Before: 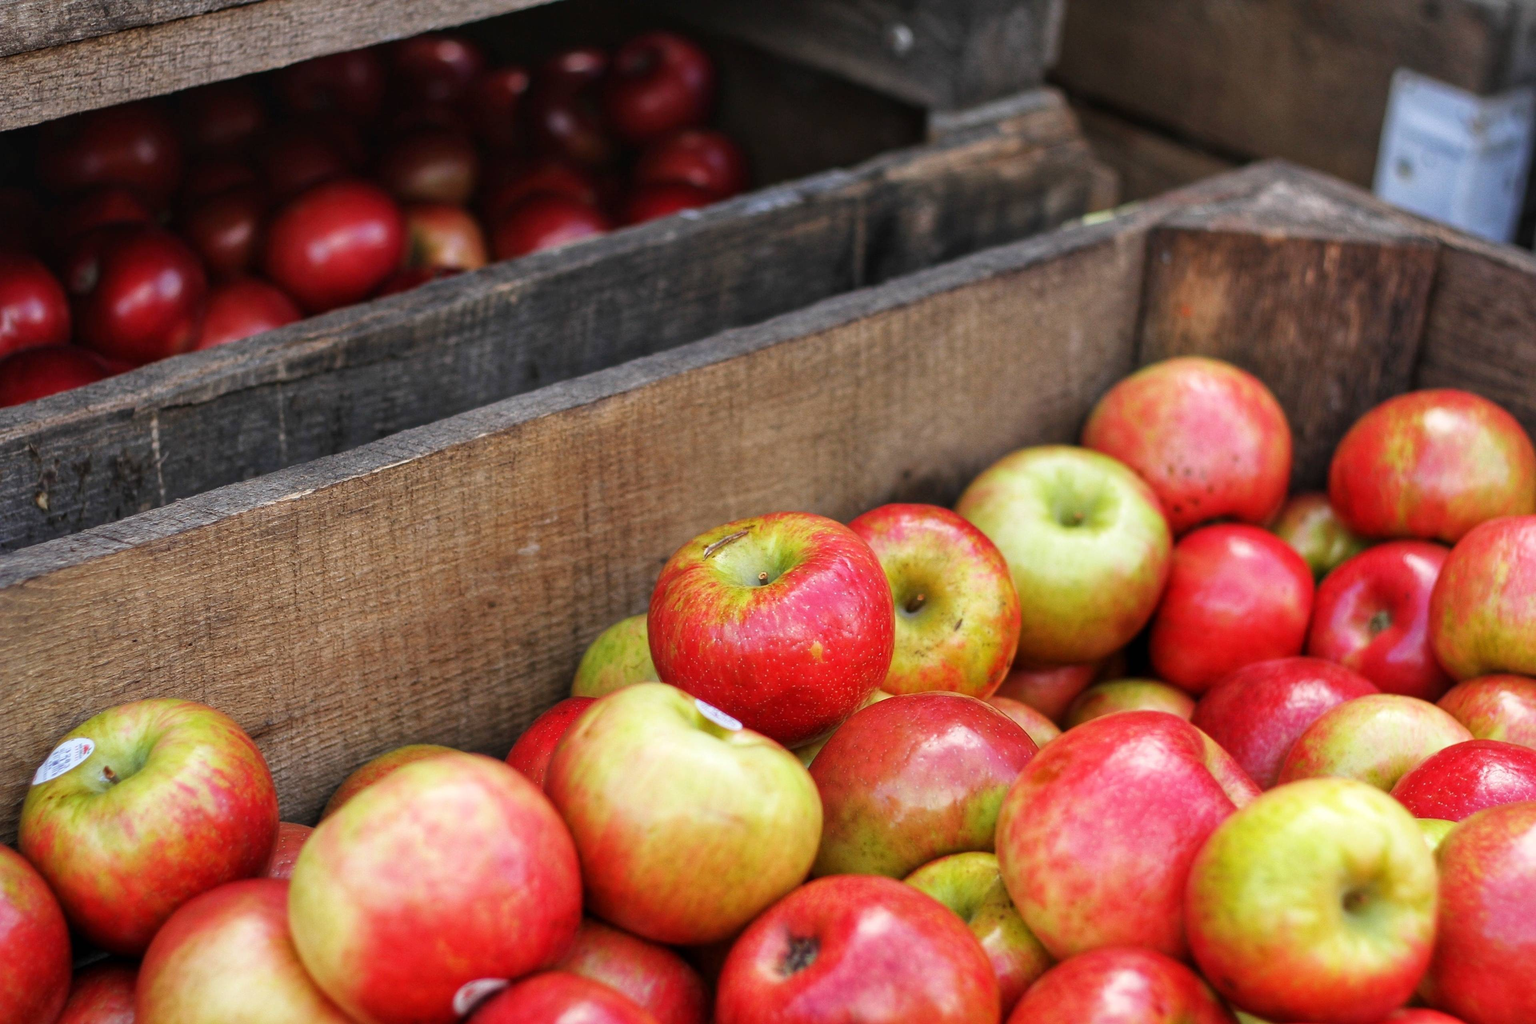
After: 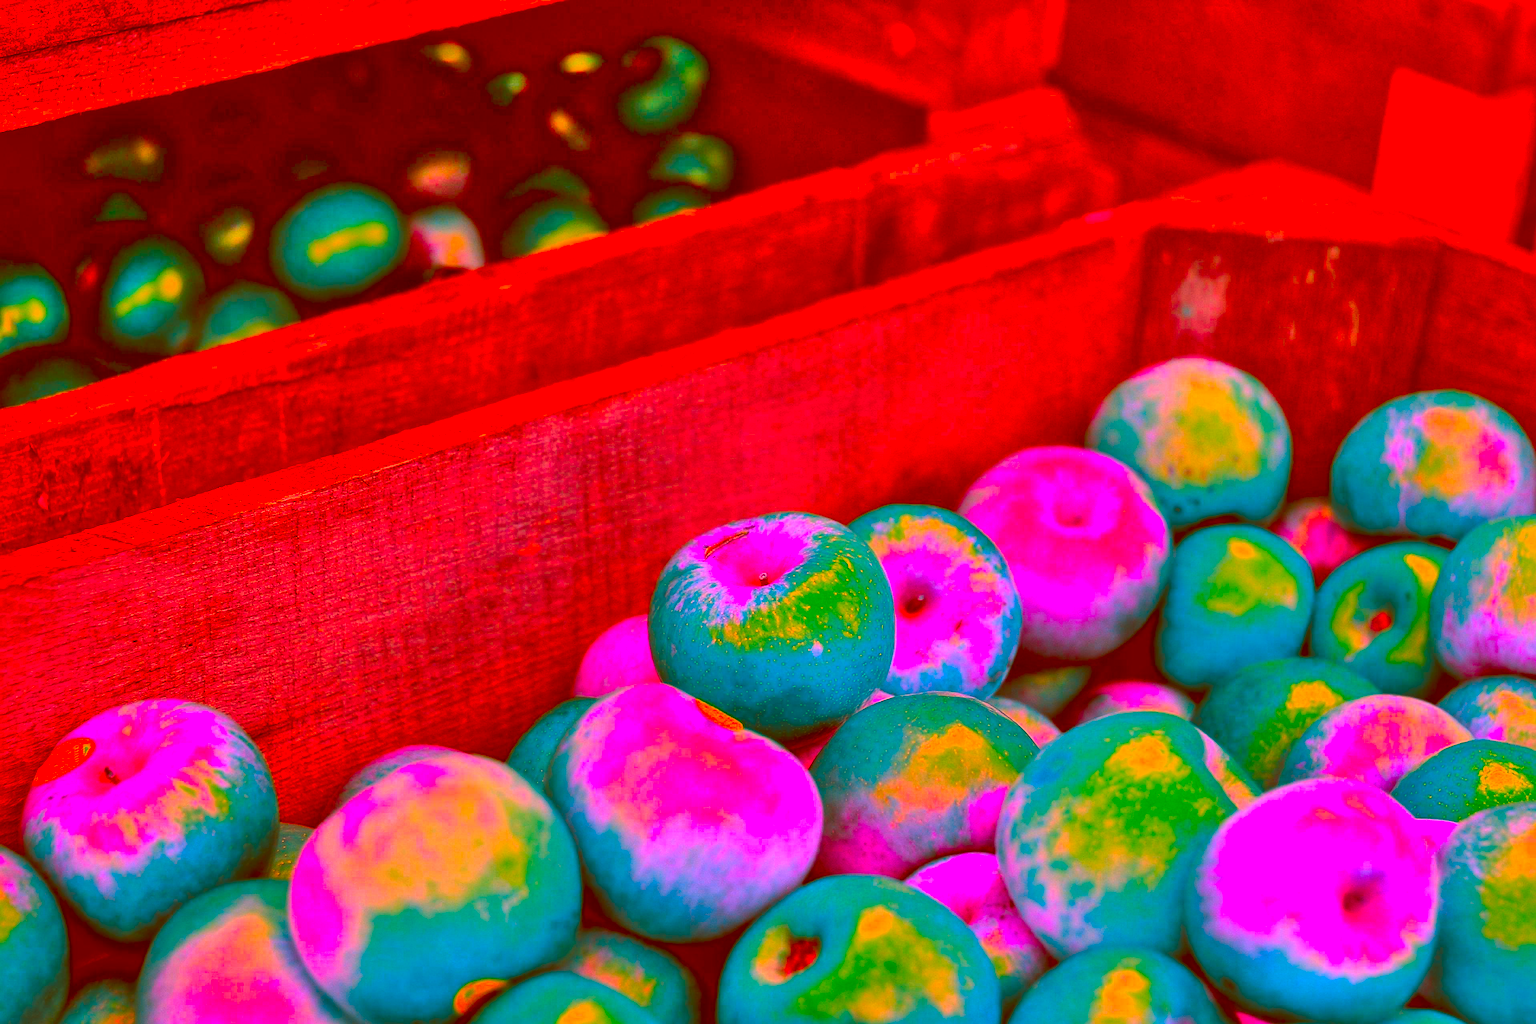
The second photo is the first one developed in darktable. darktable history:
shadows and highlights: shadows 60.95, soften with gaussian
sharpen: on, module defaults
color correction: highlights a* -39.5, highlights b* -39.89, shadows a* -39.91, shadows b* -39.8, saturation -3
